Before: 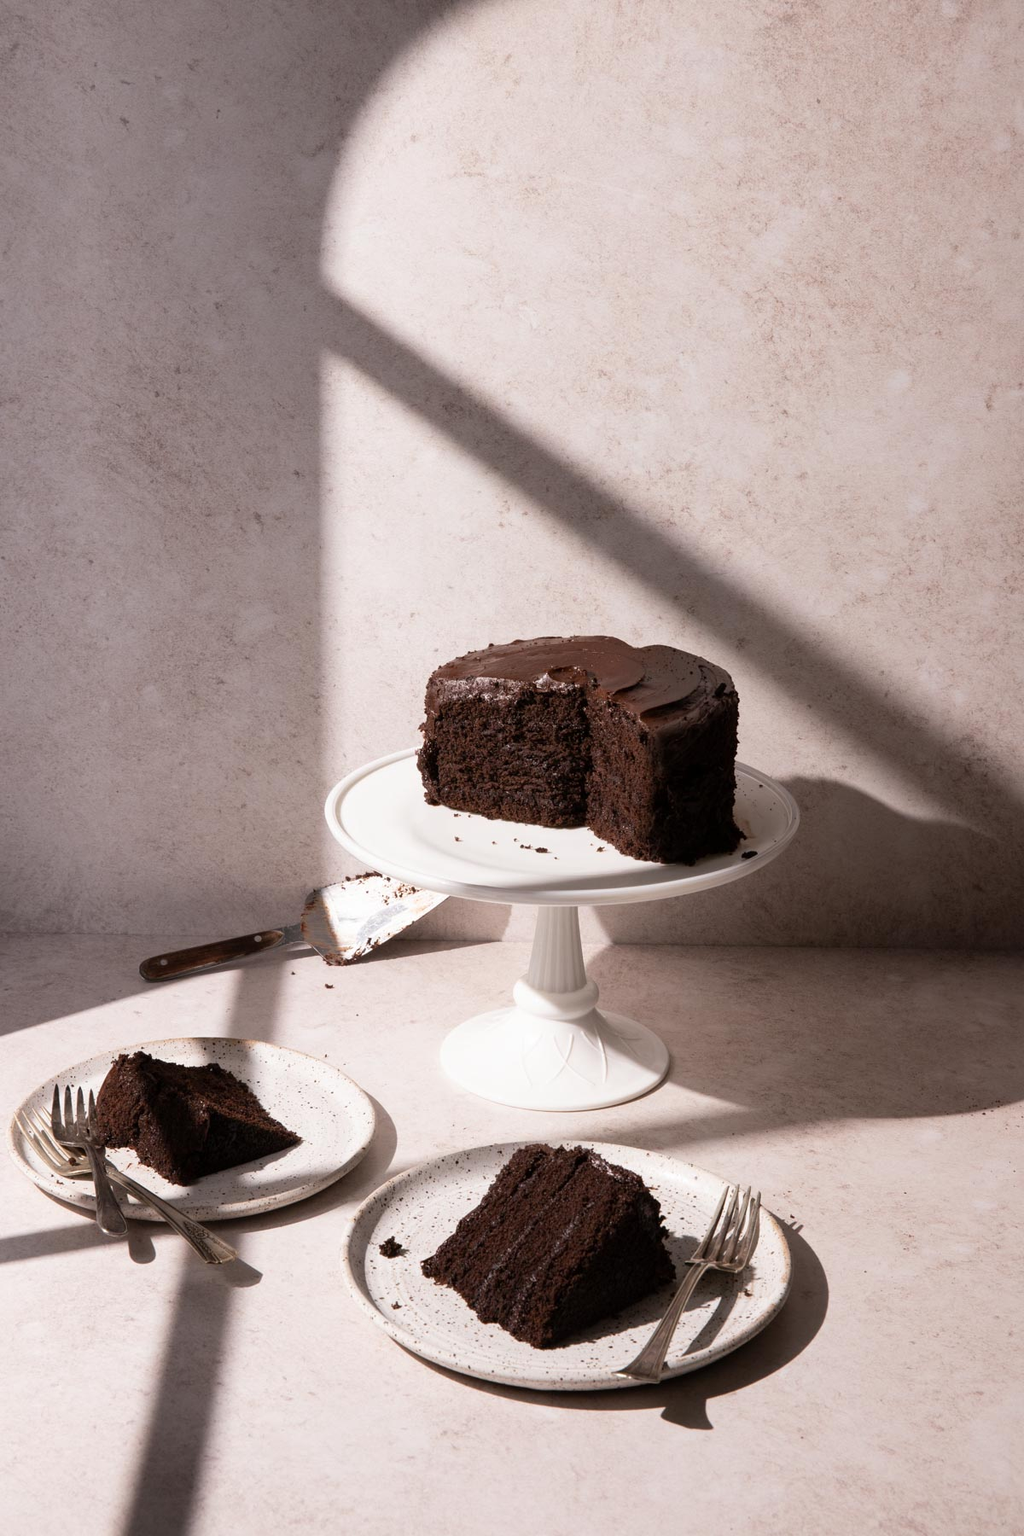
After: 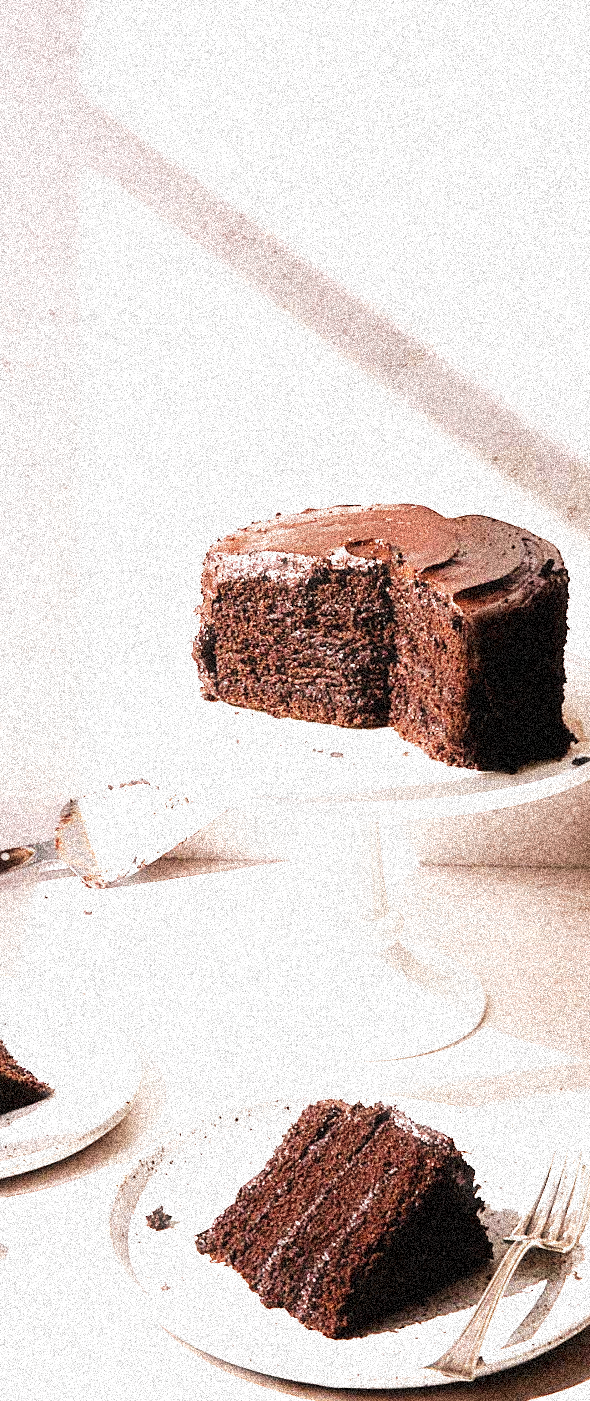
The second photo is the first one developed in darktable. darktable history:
sharpen: on, module defaults
crop and rotate: angle 0.02°, left 24.353%, top 13.219%, right 26.156%, bottom 8.224%
haze removal: strength -0.1, adaptive false
rotate and perspective: rotation 0.192°, lens shift (horizontal) -0.015, crop left 0.005, crop right 0.996, crop top 0.006, crop bottom 0.99
base curve: curves: ch0 [(0, 0) (0.007, 0.004) (0.027, 0.03) (0.046, 0.07) (0.207, 0.54) (0.442, 0.872) (0.673, 0.972) (1, 1)], preserve colors none
grain: coarseness 3.75 ISO, strength 100%, mid-tones bias 0%
exposure: black level correction 0, exposure 1.1 EV, compensate exposure bias true, compensate highlight preservation false
